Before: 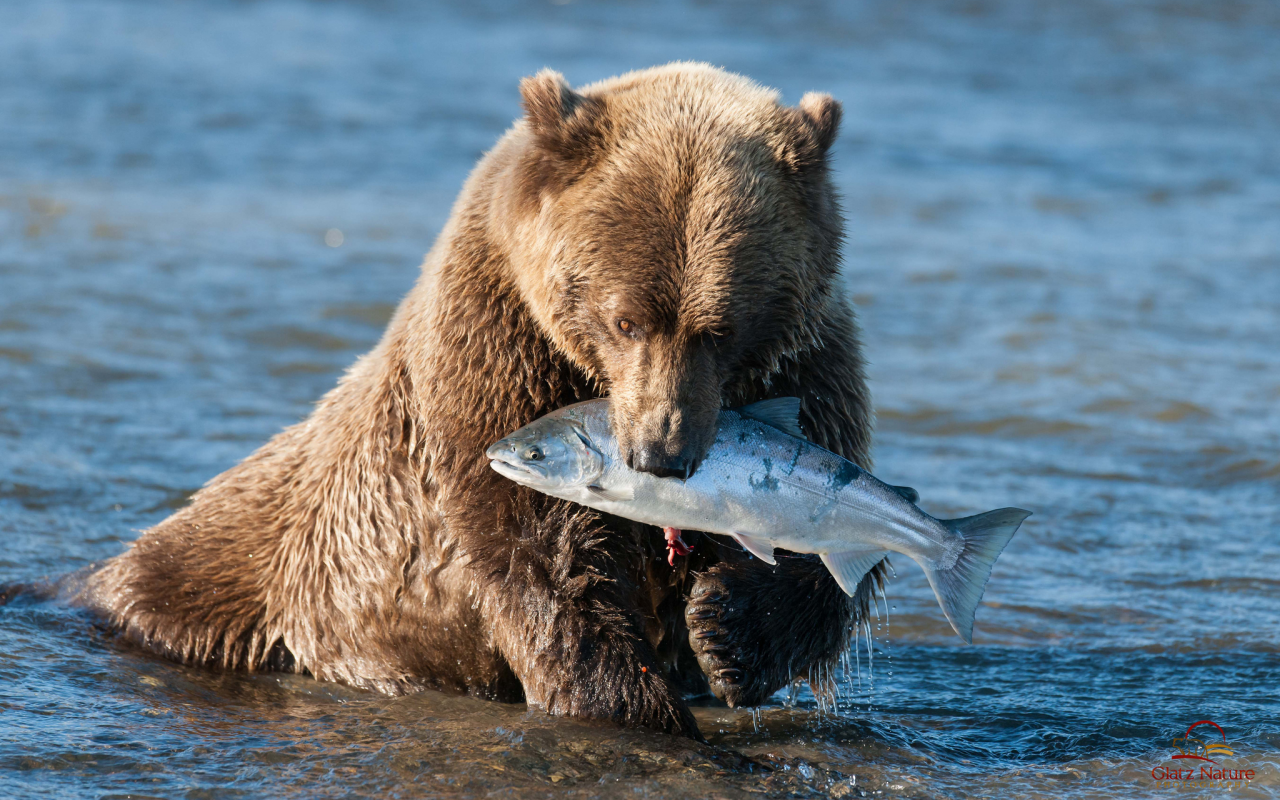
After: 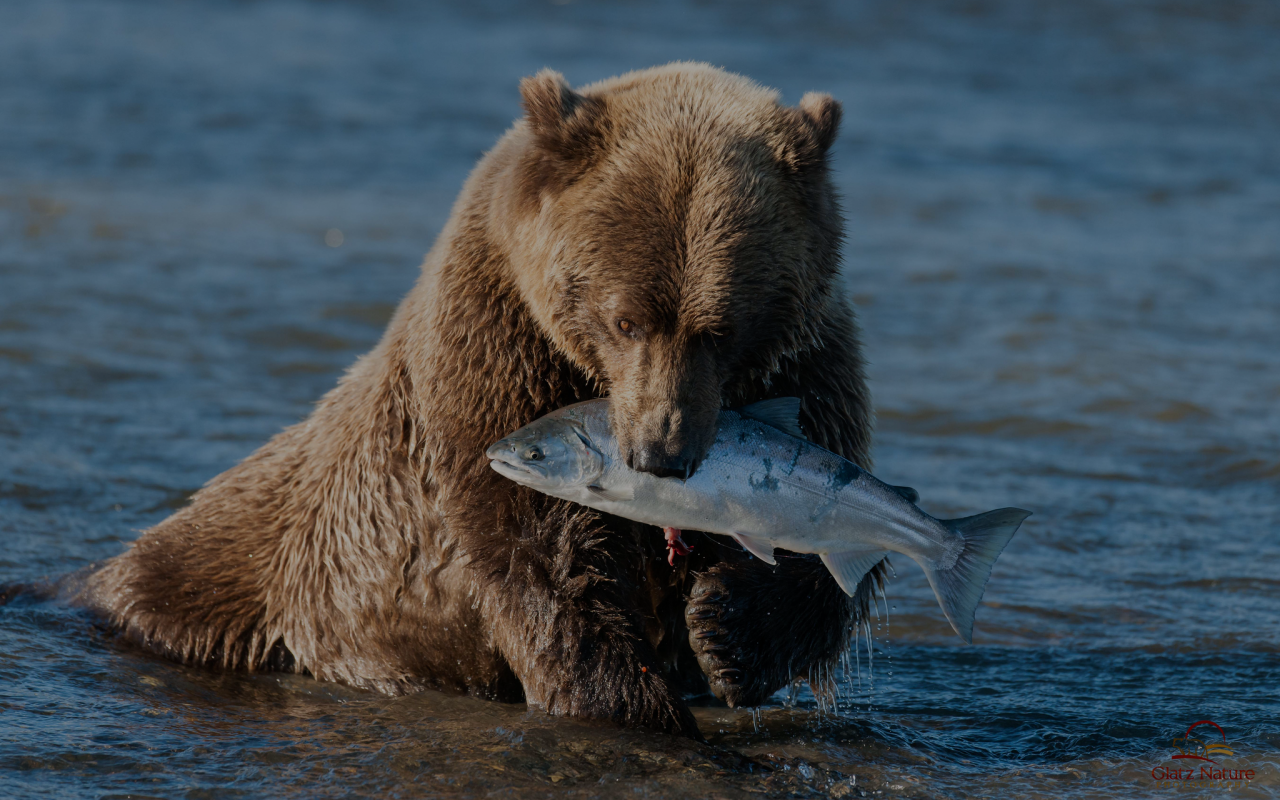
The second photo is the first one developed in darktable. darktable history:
exposure: exposure -1.417 EV, compensate highlight preservation false
